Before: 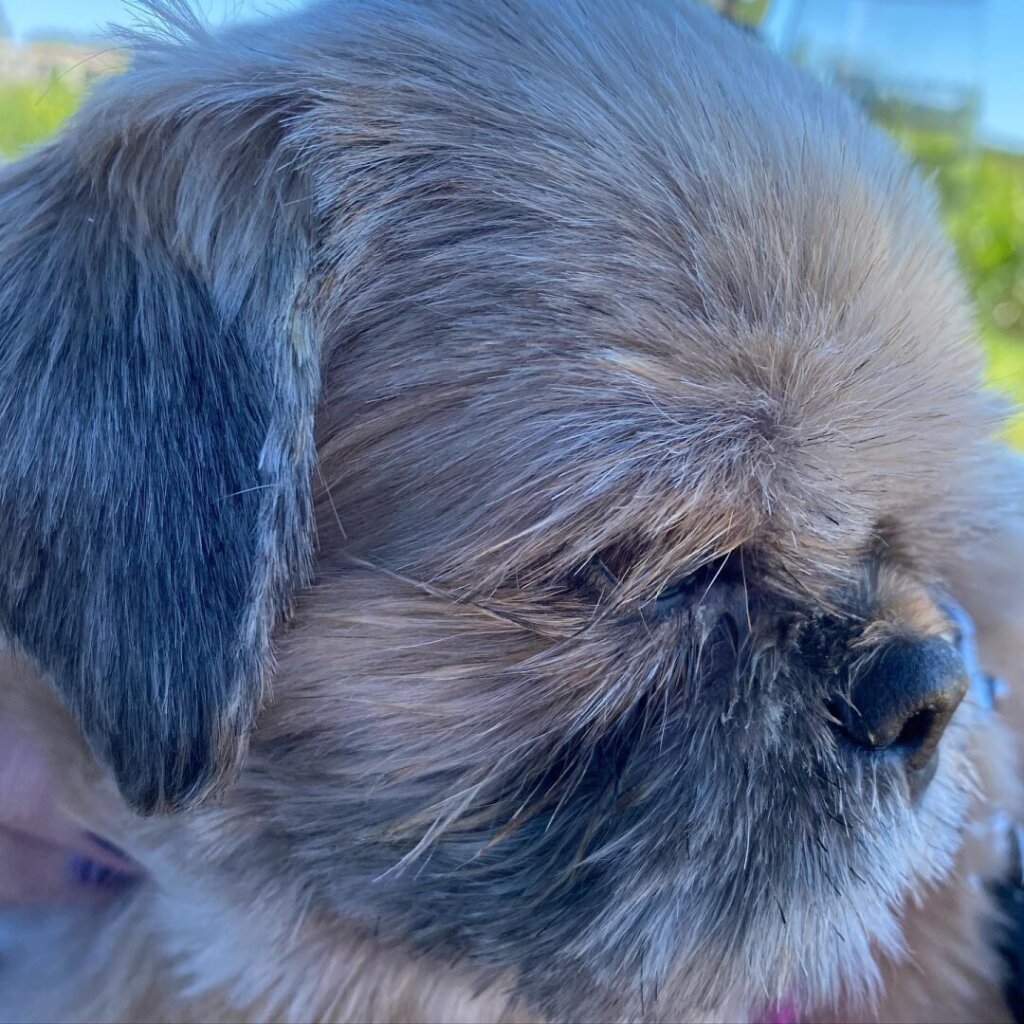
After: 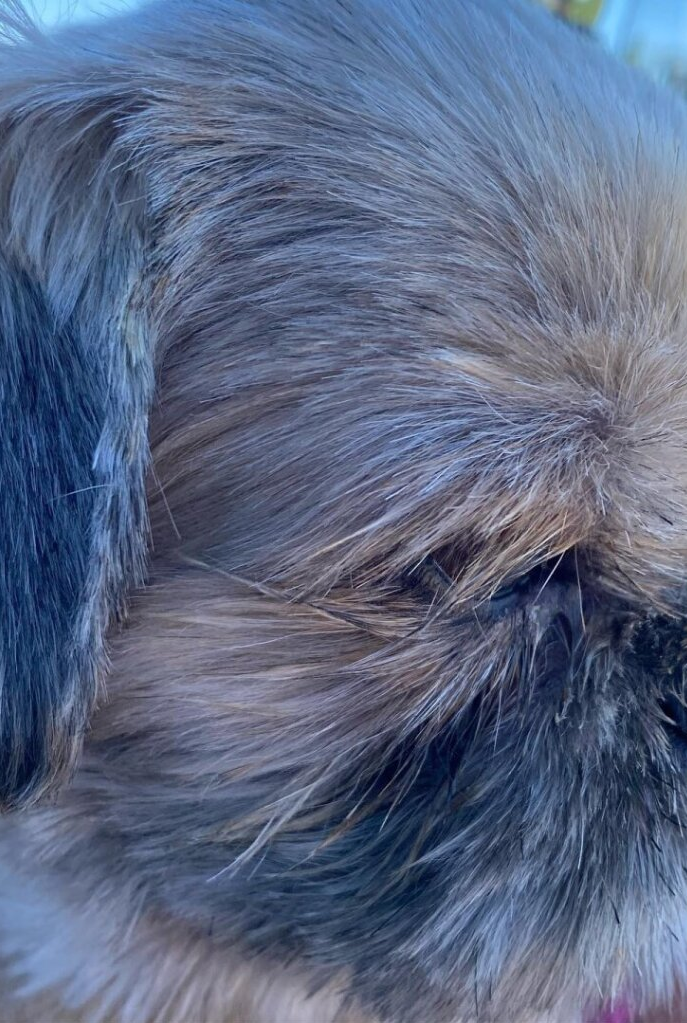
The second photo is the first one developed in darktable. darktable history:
crop and rotate: left 16.242%, right 16.628%
